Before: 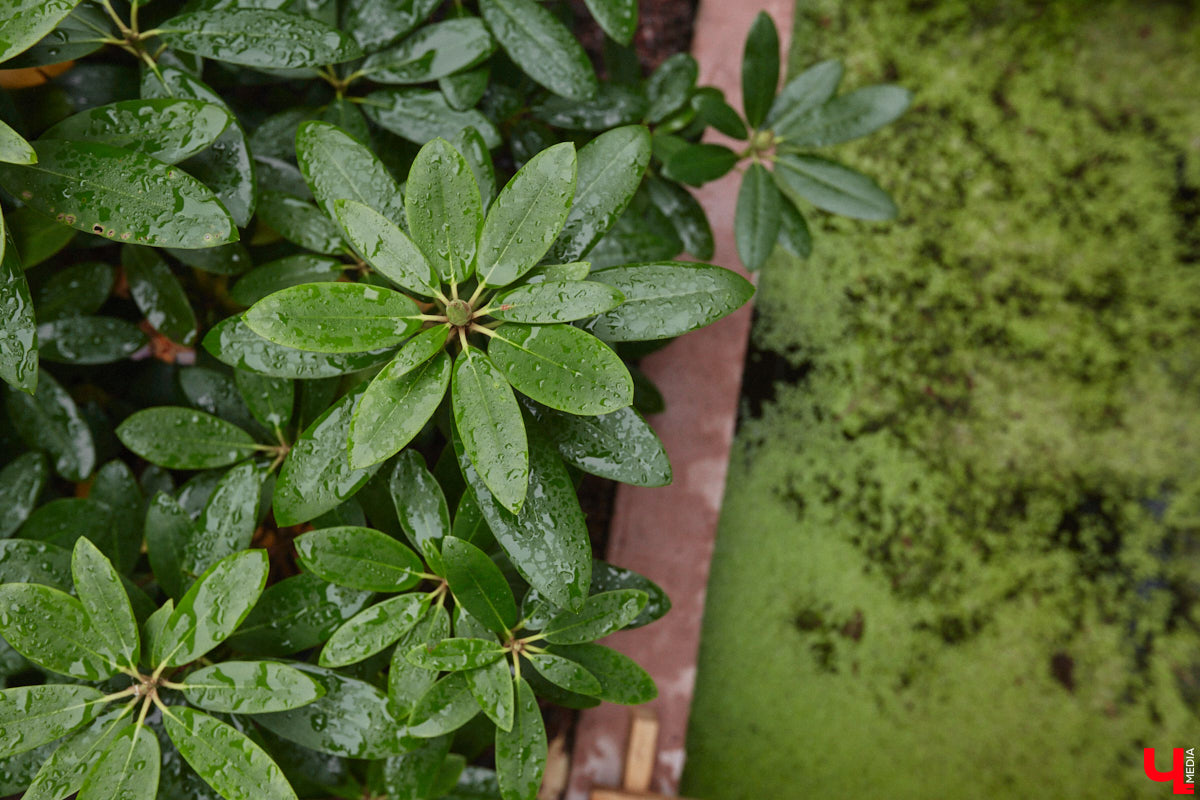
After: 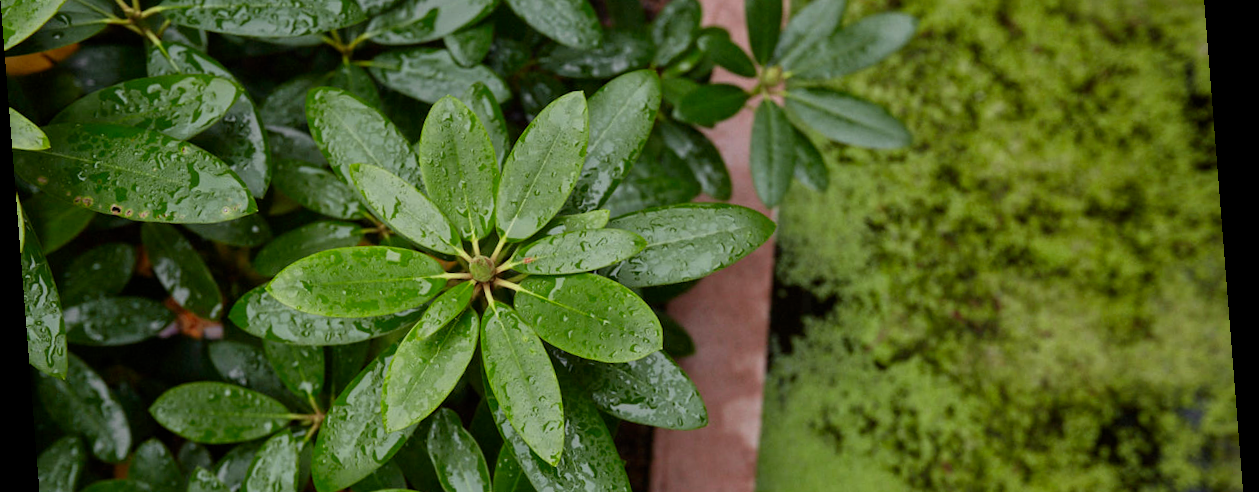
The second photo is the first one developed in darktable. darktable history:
crop and rotate: top 10.605%, bottom 33.274%
rotate and perspective: rotation -4.2°, shear 0.006, automatic cropping off
exposure: compensate highlight preservation false
color contrast: green-magenta contrast 1.1, blue-yellow contrast 1.1, unbound 0
